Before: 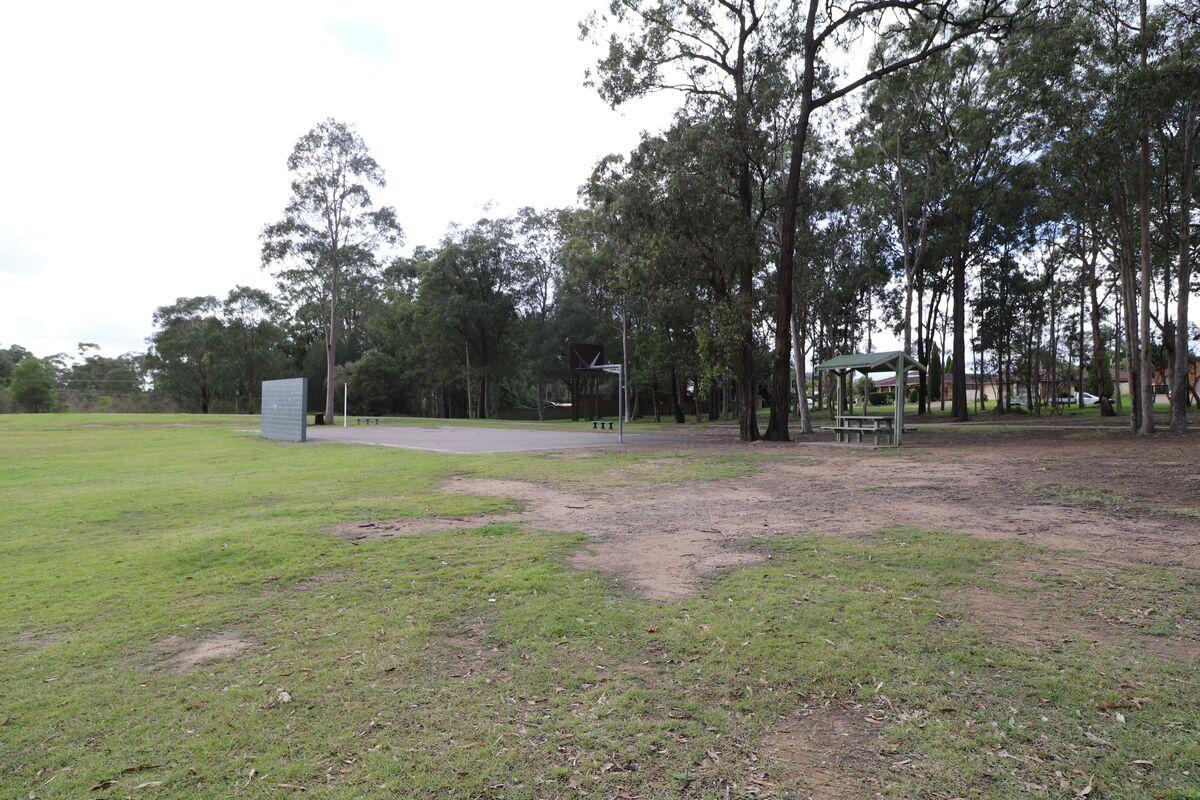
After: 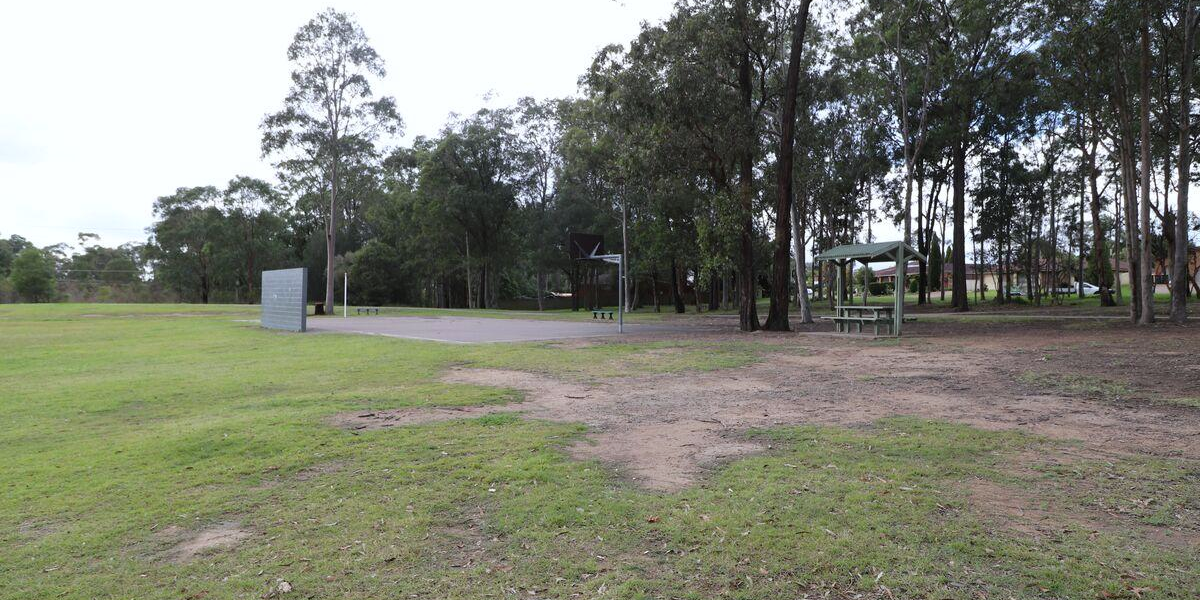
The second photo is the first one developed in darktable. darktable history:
crop: top 13.819%, bottom 11.169%
white balance: red 0.986, blue 1.01
